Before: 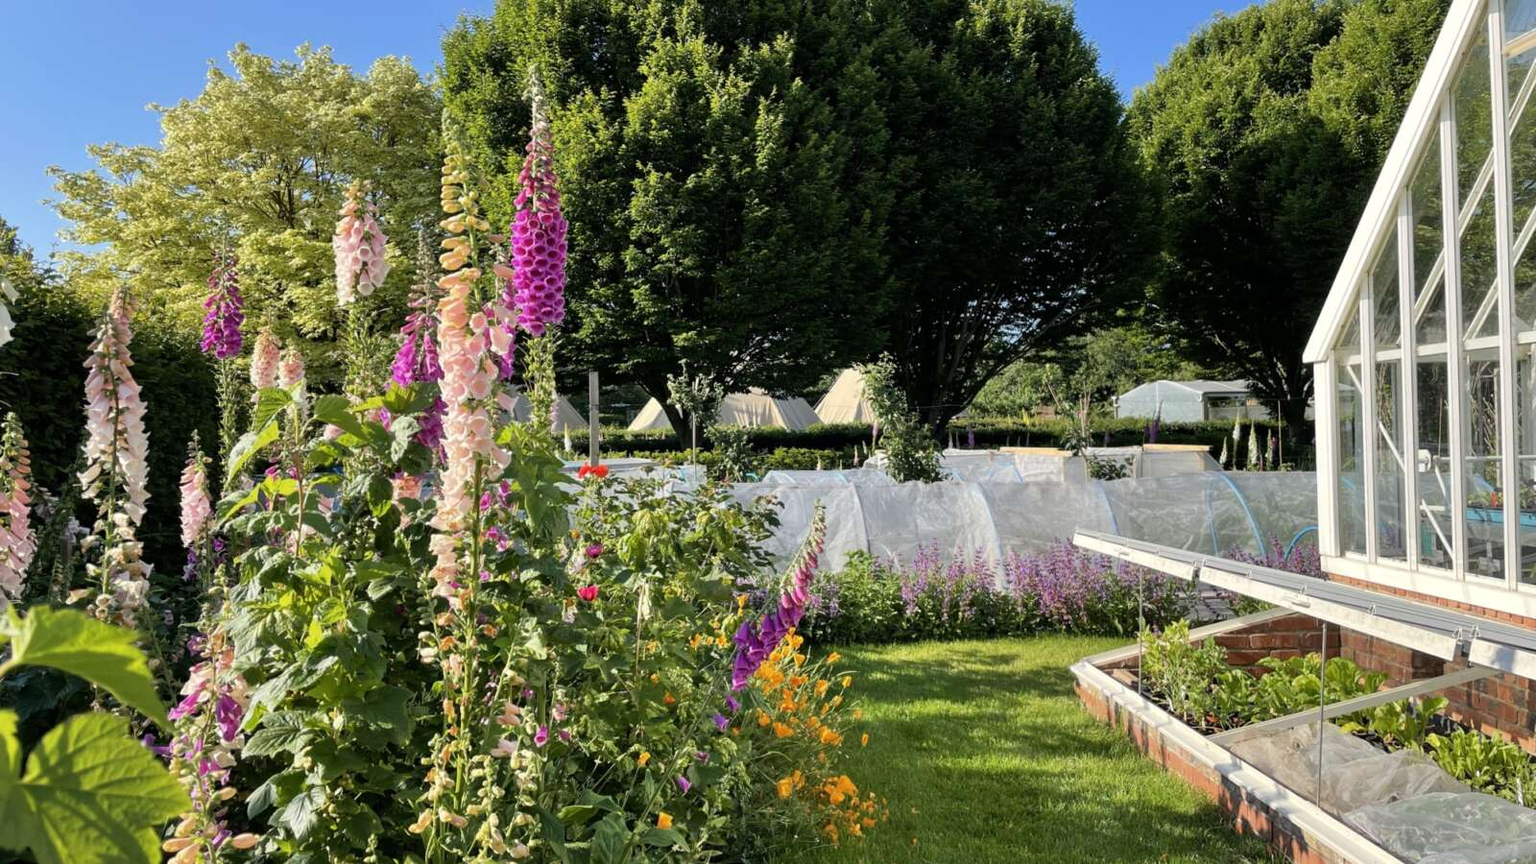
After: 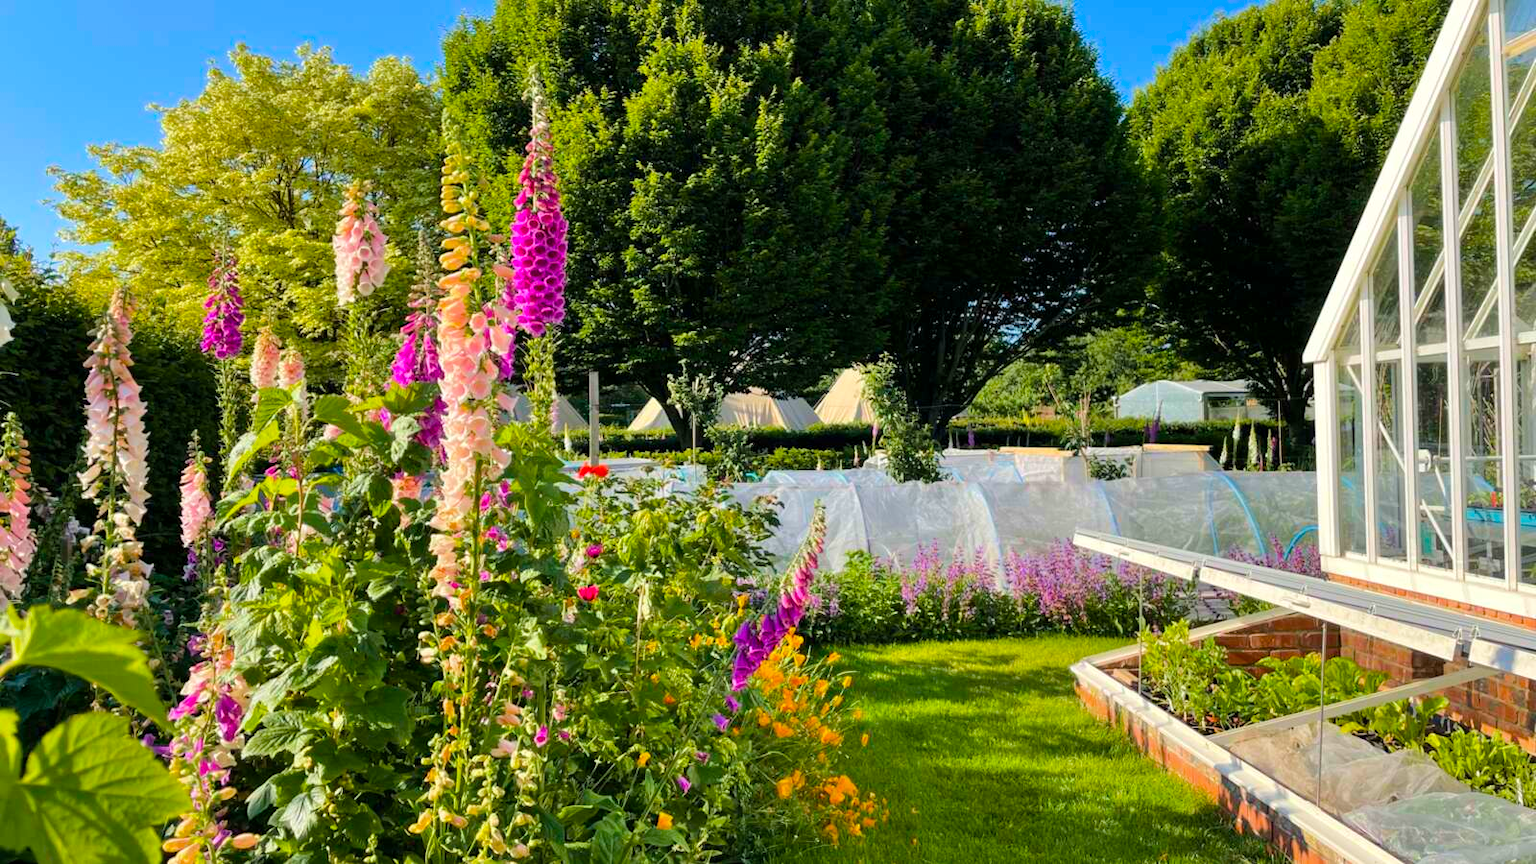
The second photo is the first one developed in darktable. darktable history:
color balance rgb: perceptual saturation grading › global saturation 25%, perceptual brilliance grading › mid-tones 10%, perceptual brilliance grading › shadows 15%, global vibrance 20%
velvia: strength 15%
